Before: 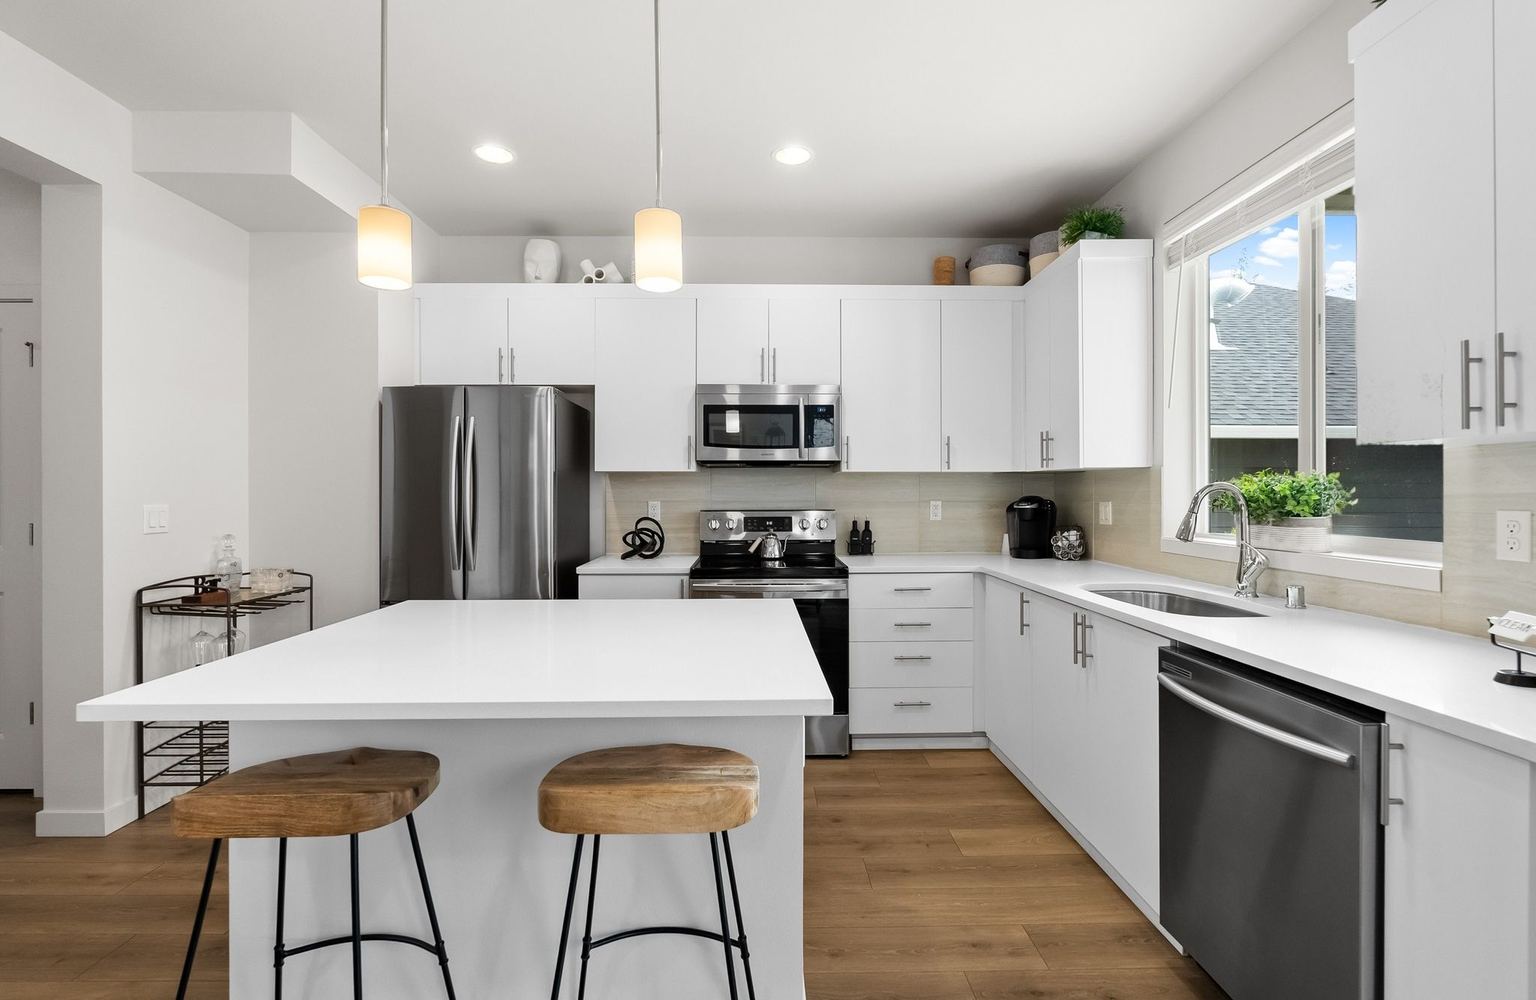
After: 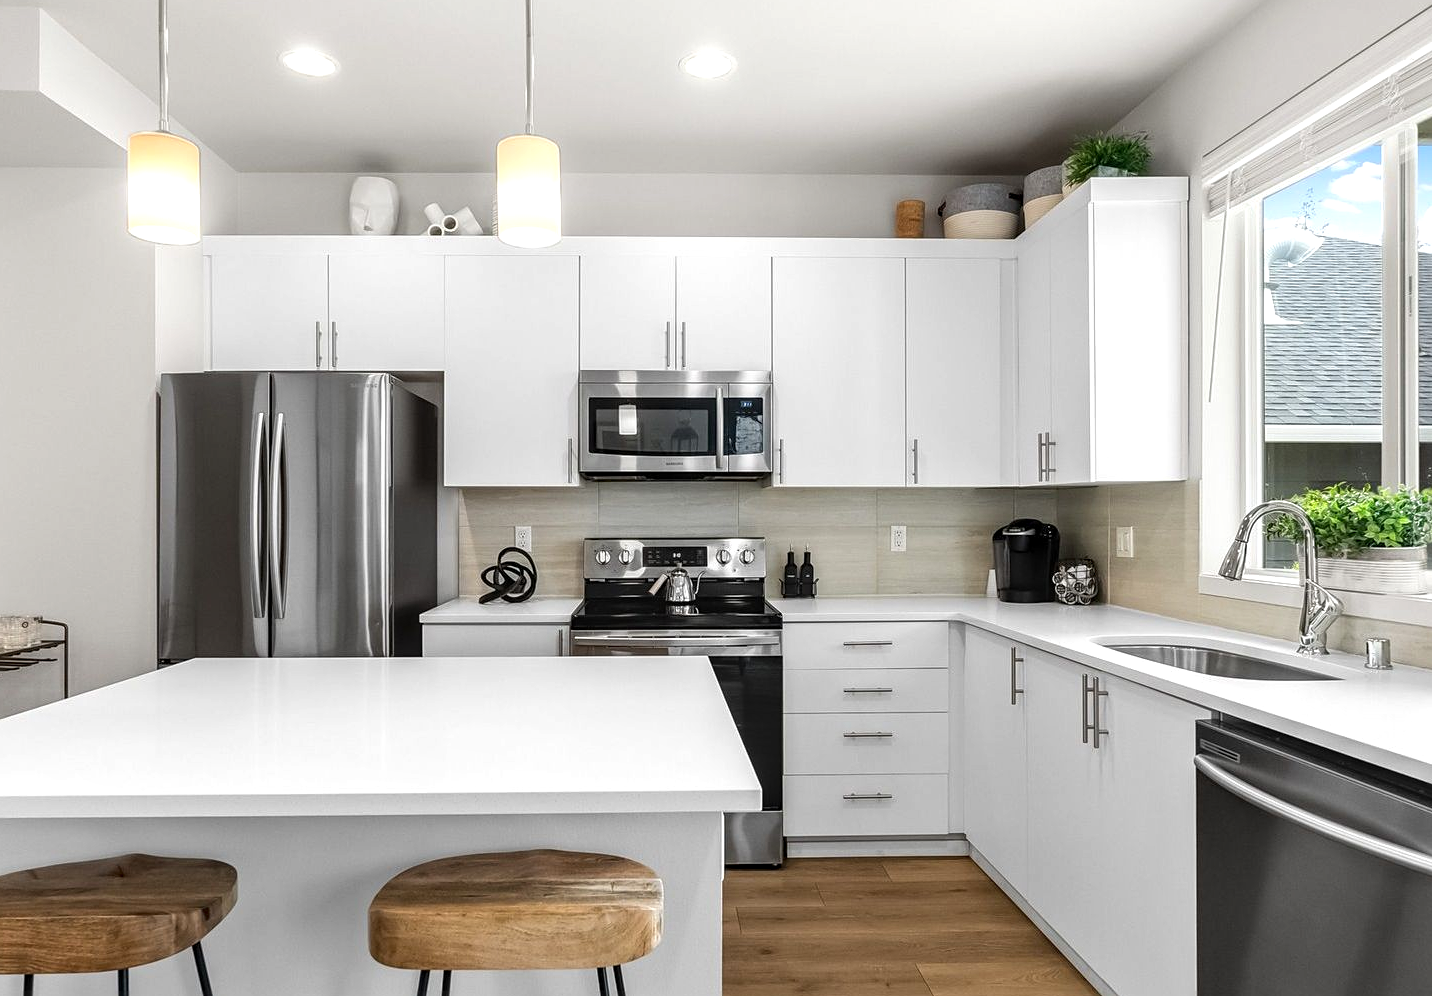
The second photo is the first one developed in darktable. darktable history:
sharpen: amount 0.2
crop and rotate: left 17.046%, top 10.659%, right 12.989%, bottom 14.553%
exposure: exposure 0.236 EV, compensate highlight preservation false
local contrast: on, module defaults
